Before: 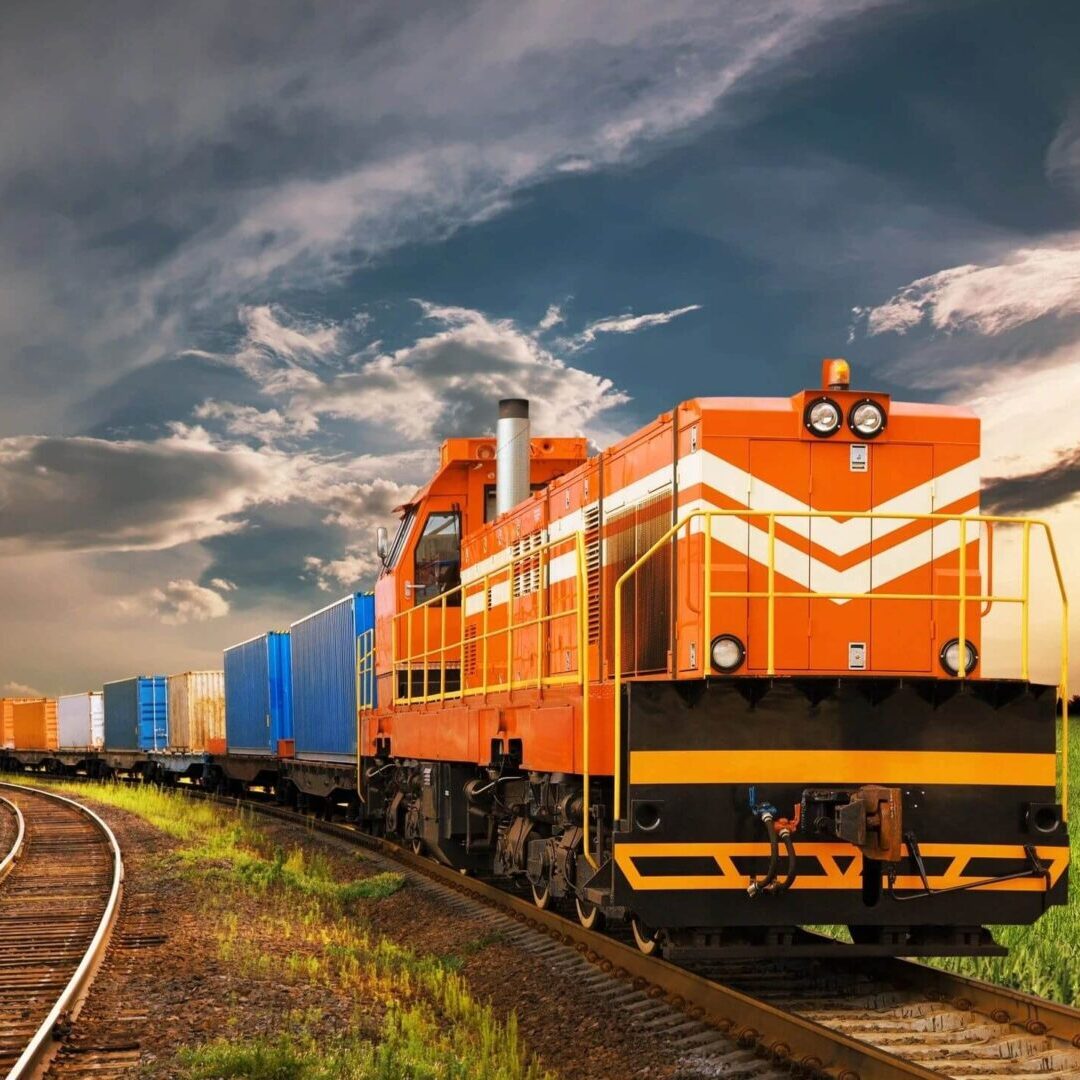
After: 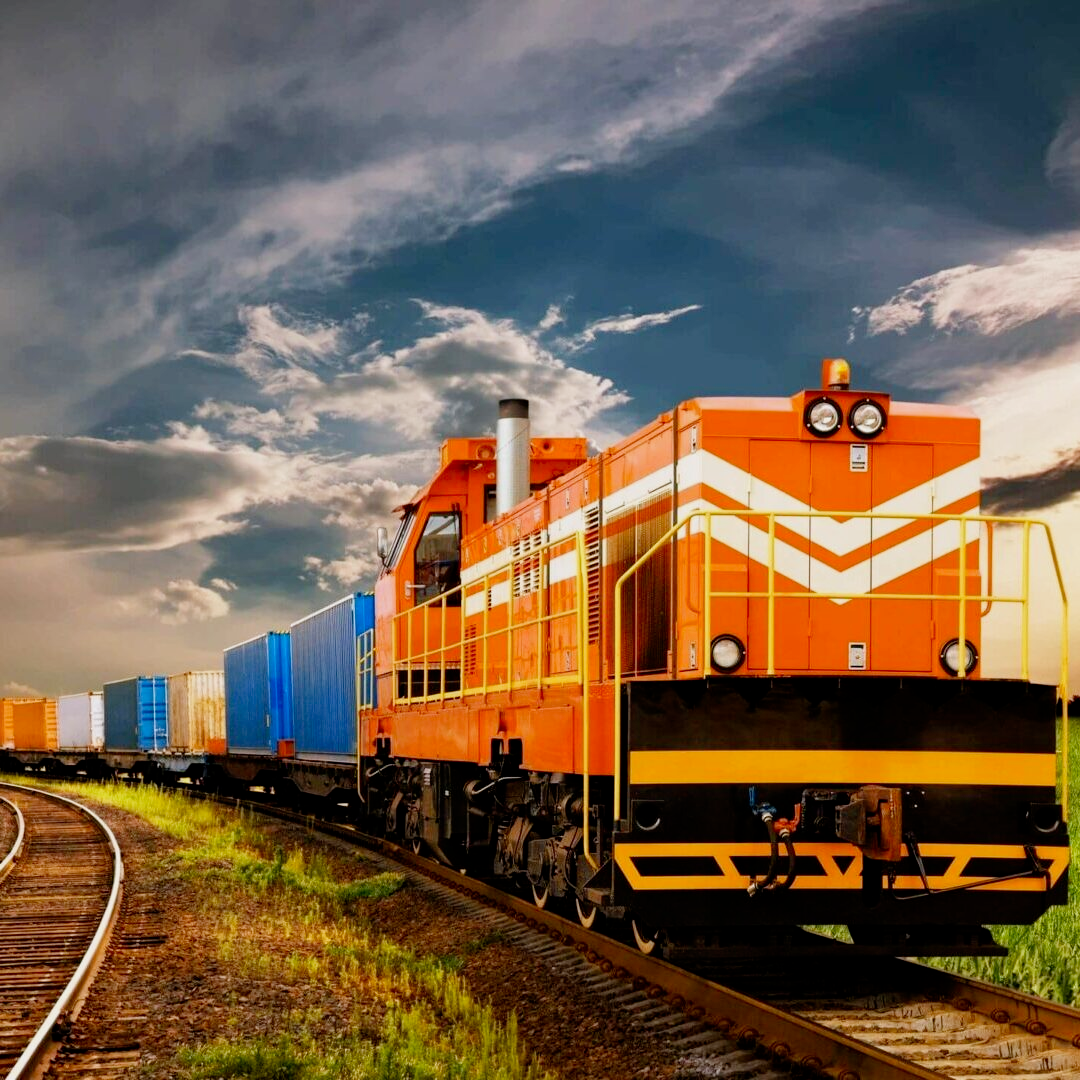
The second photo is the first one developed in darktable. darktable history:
filmic rgb: black relative exposure -11.91 EV, white relative exposure 5.45 EV, hardness 4.47, latitude 49.42%, contrast 1.145, add noise in highlights 0, preserve chrominance no, color science v3 (2019), use custom middle-gray values true, contrast in highlights soft
